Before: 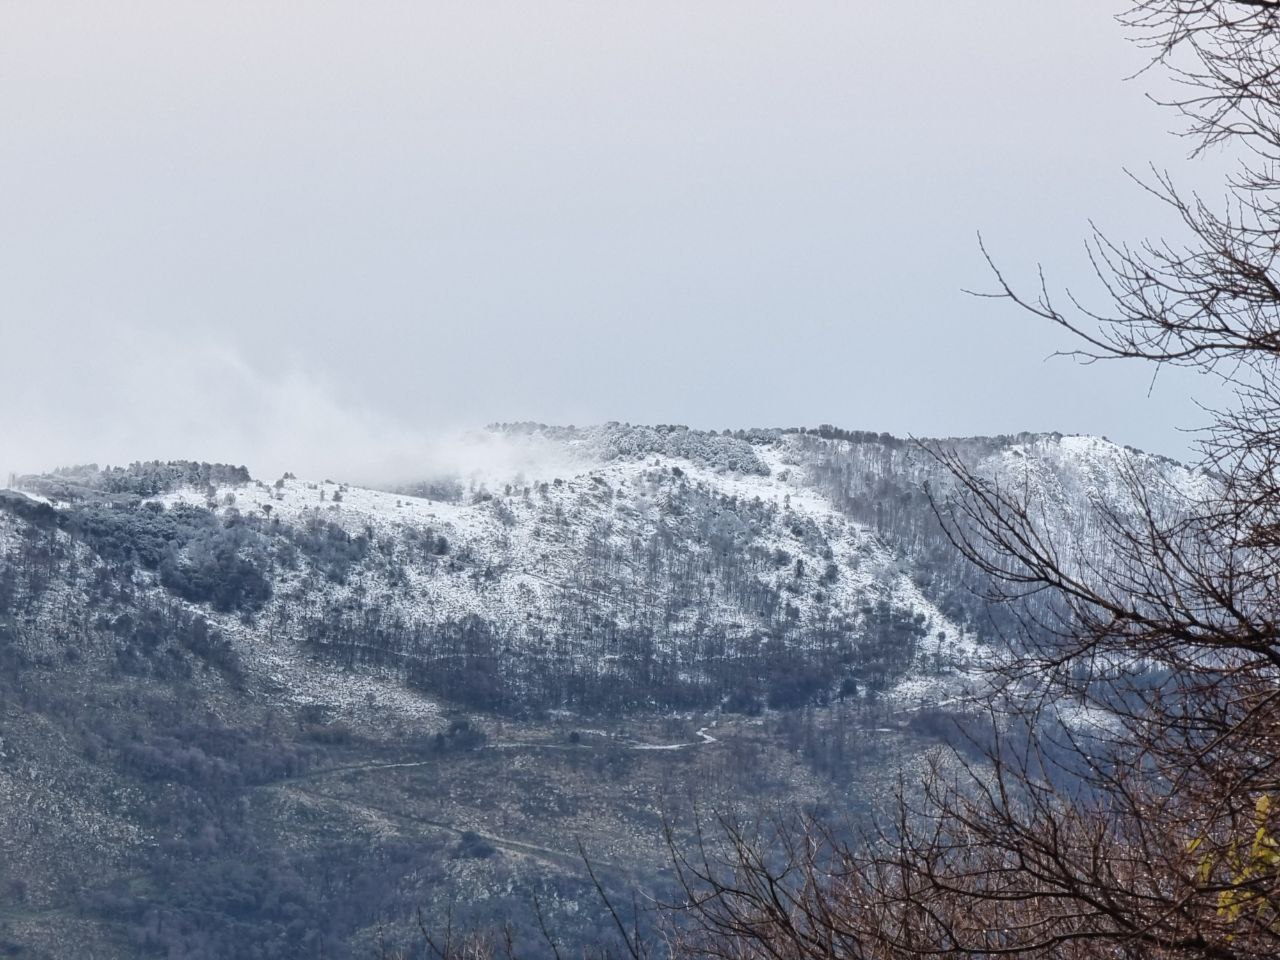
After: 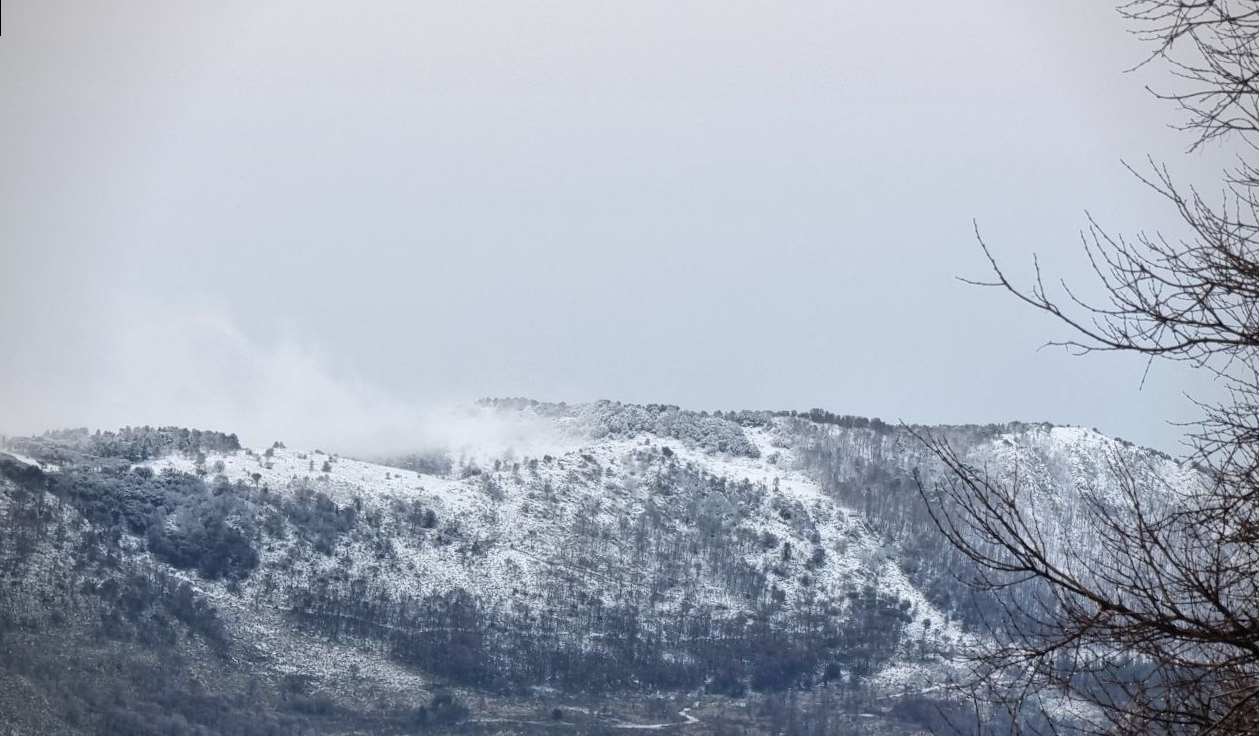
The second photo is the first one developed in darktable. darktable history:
rotate and perspective: rotation 1.57°, crop left 0.018, crop right 0.982, crop top 0.039, crop bottom 0.961
vignetting: on, module defaults
crop: bottom 19.644%
